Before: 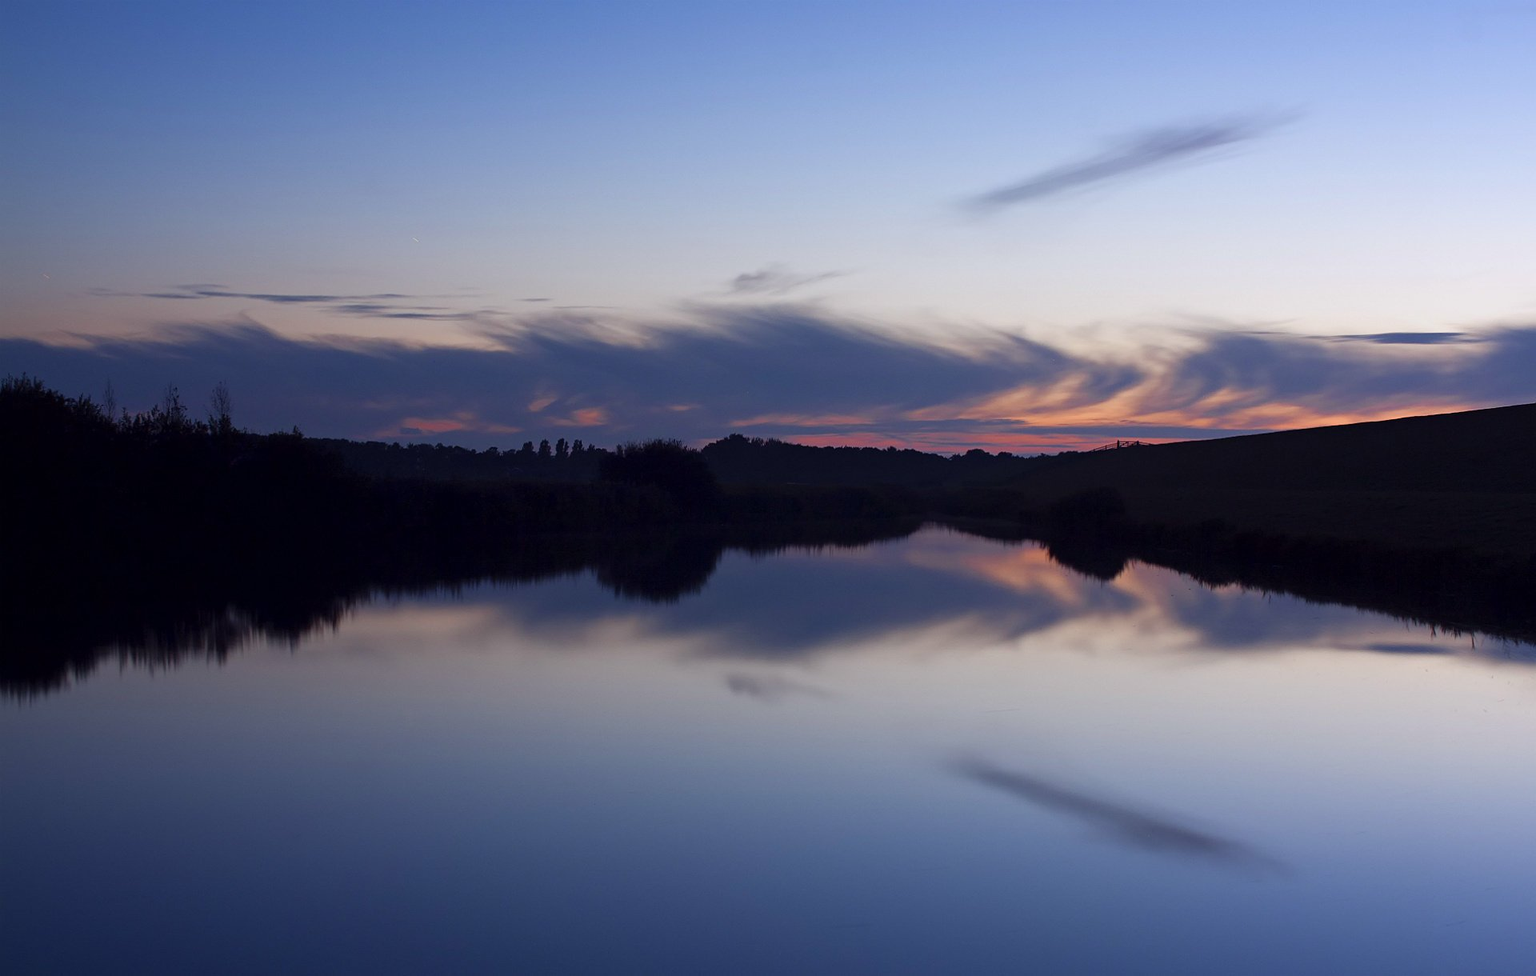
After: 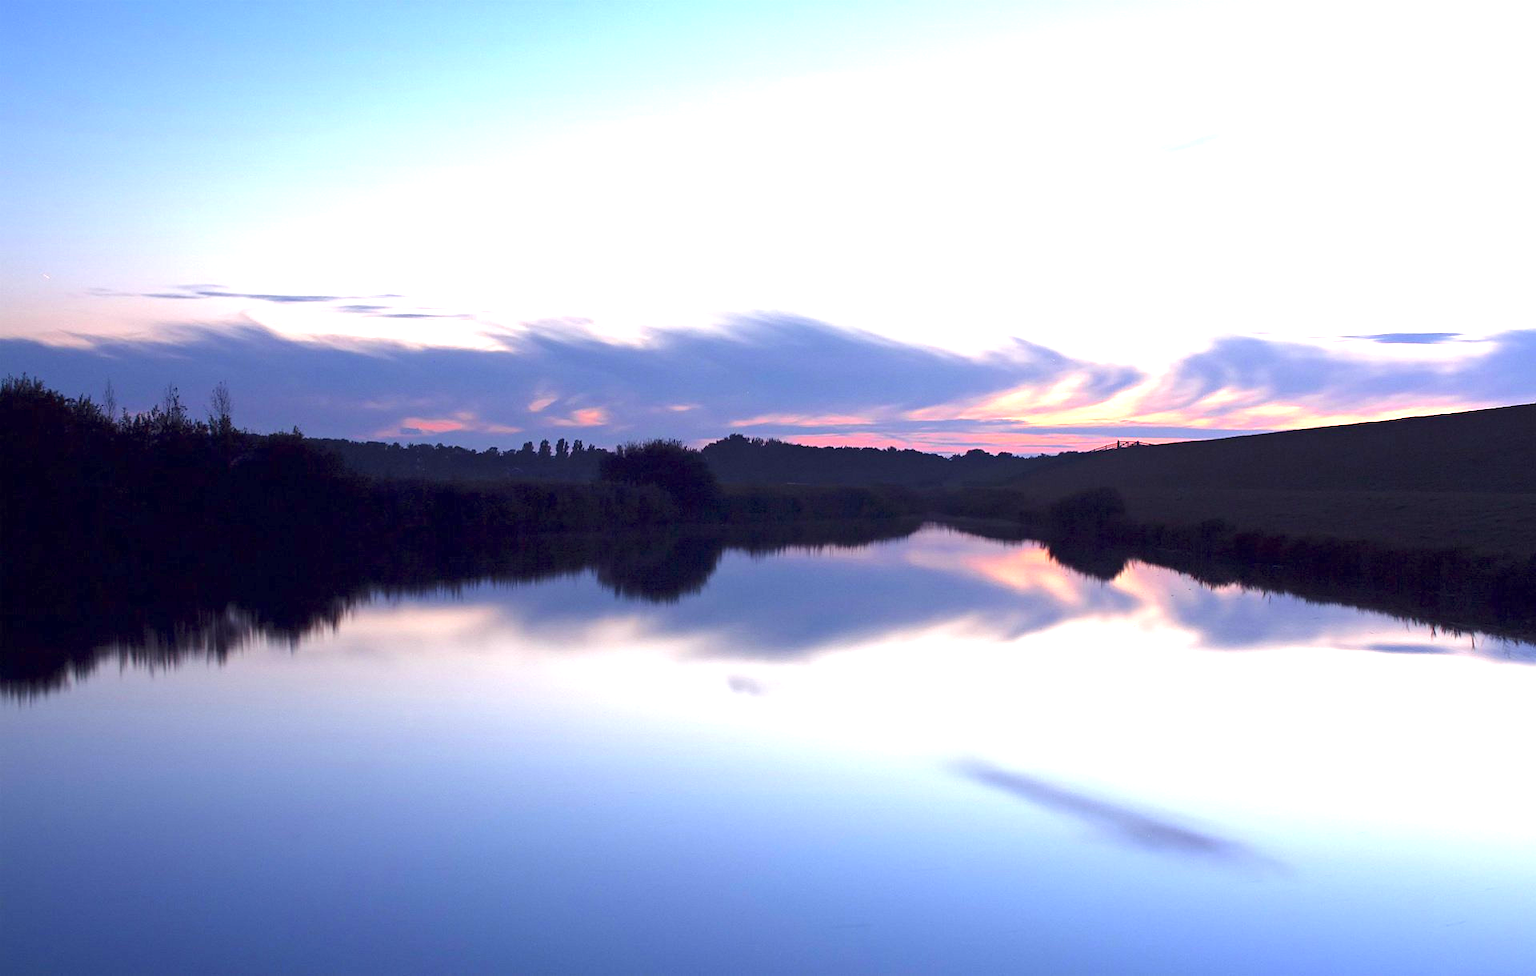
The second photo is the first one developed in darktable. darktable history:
exposure: exposure 2.005 EV, compensate highlight preservation false
